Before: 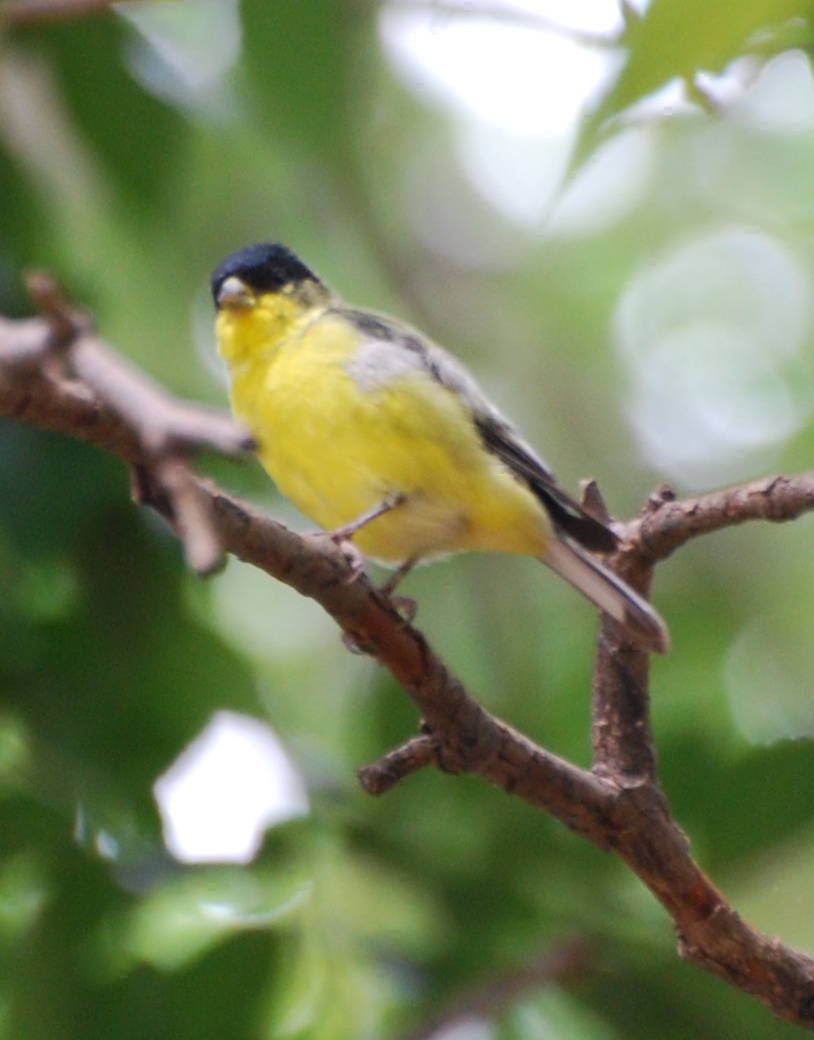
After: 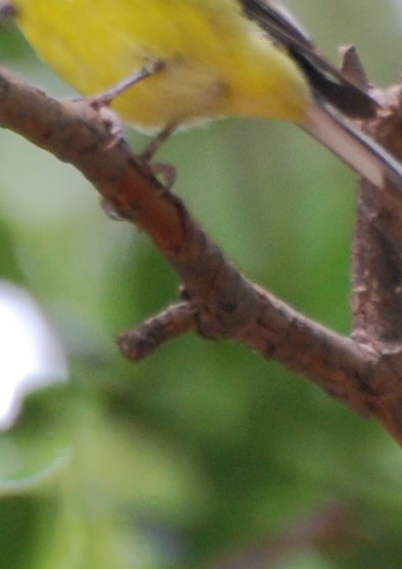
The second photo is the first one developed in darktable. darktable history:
crop: left 29.672%, top 41.786%, right 20.851%, bottom 3.487%
shadows and highlights: on, module defaults
